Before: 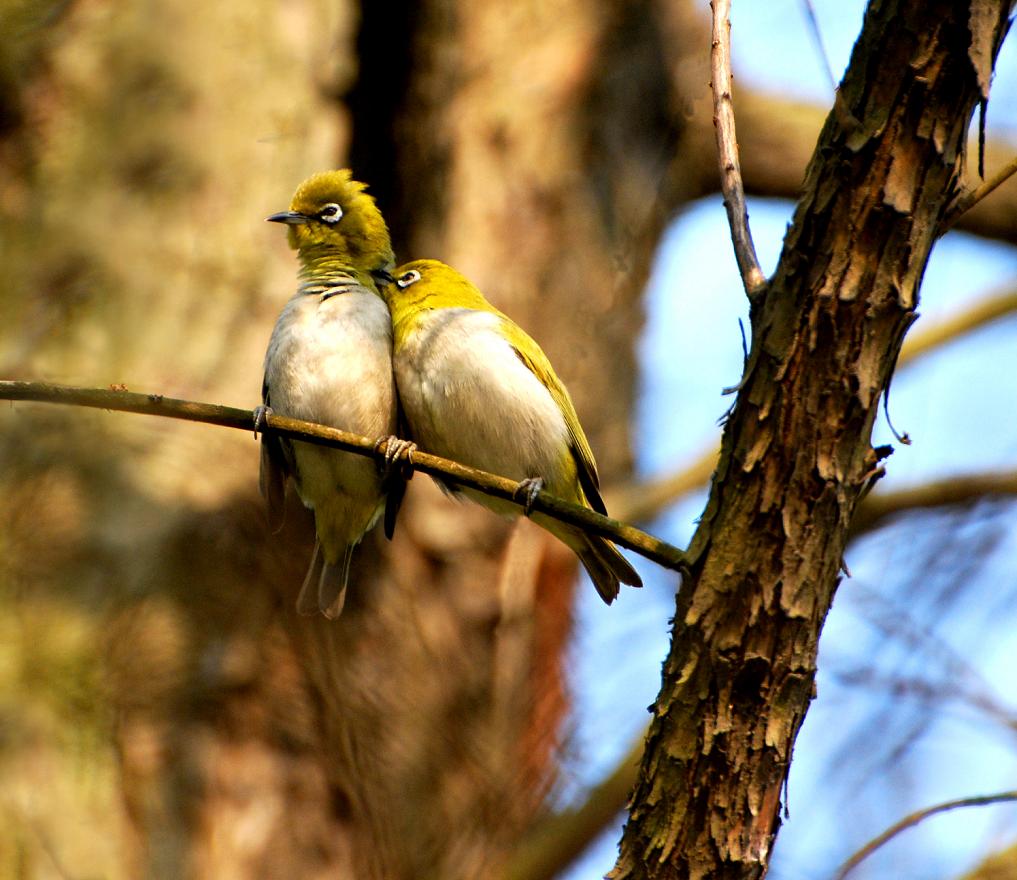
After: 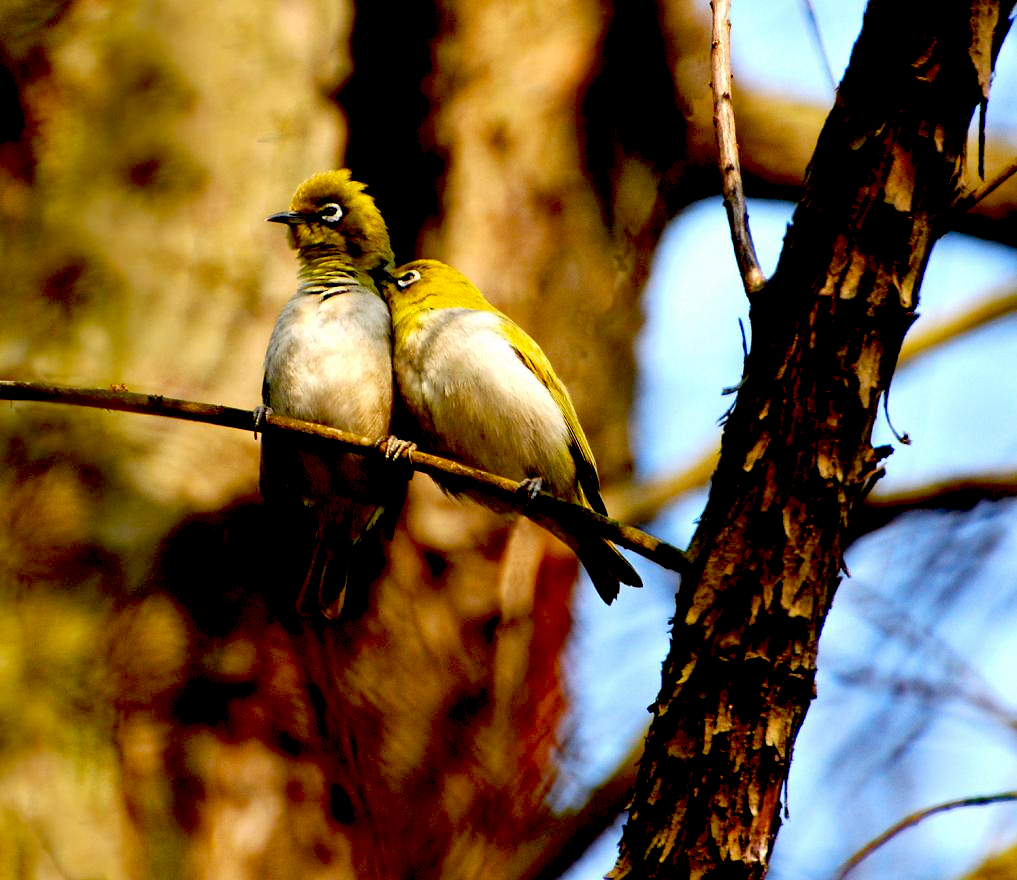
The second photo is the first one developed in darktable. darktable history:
exposure: black level correction 0.057, compensate highlight preservation false
